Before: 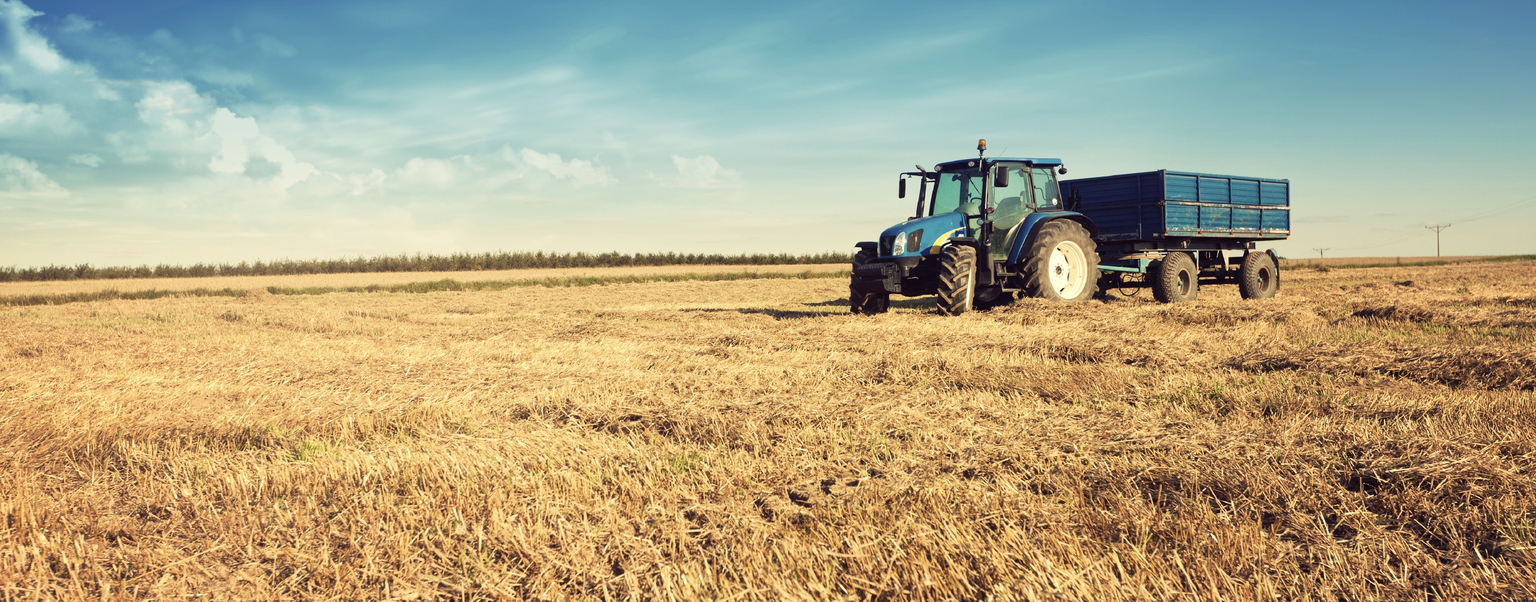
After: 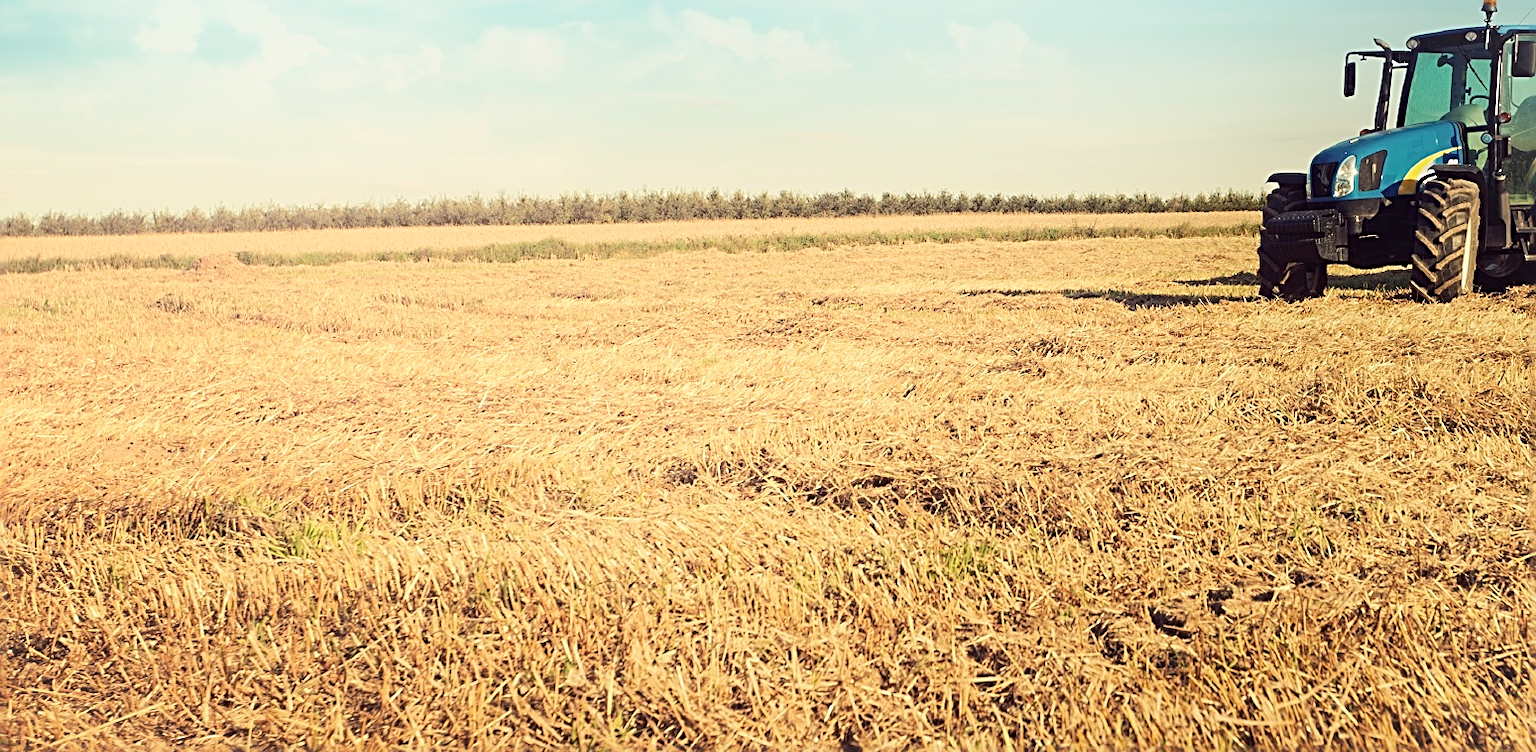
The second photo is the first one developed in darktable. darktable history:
crop: left 8.62%, top 23.848%, right 34.333%, bottom 4.786%
sharpen: radius 2.637, amount 0.658
exposure: exposure 0.127 EV, compensate exposure bias true, compensate highlight preservation false
shadows and highlights: highlights 72.07, soften with gaussian
vignetting: fall-off start 97.6%, fall-off radius 100.58%, brightness 0.059, saturation 0.002, width/height ratio 1.372
